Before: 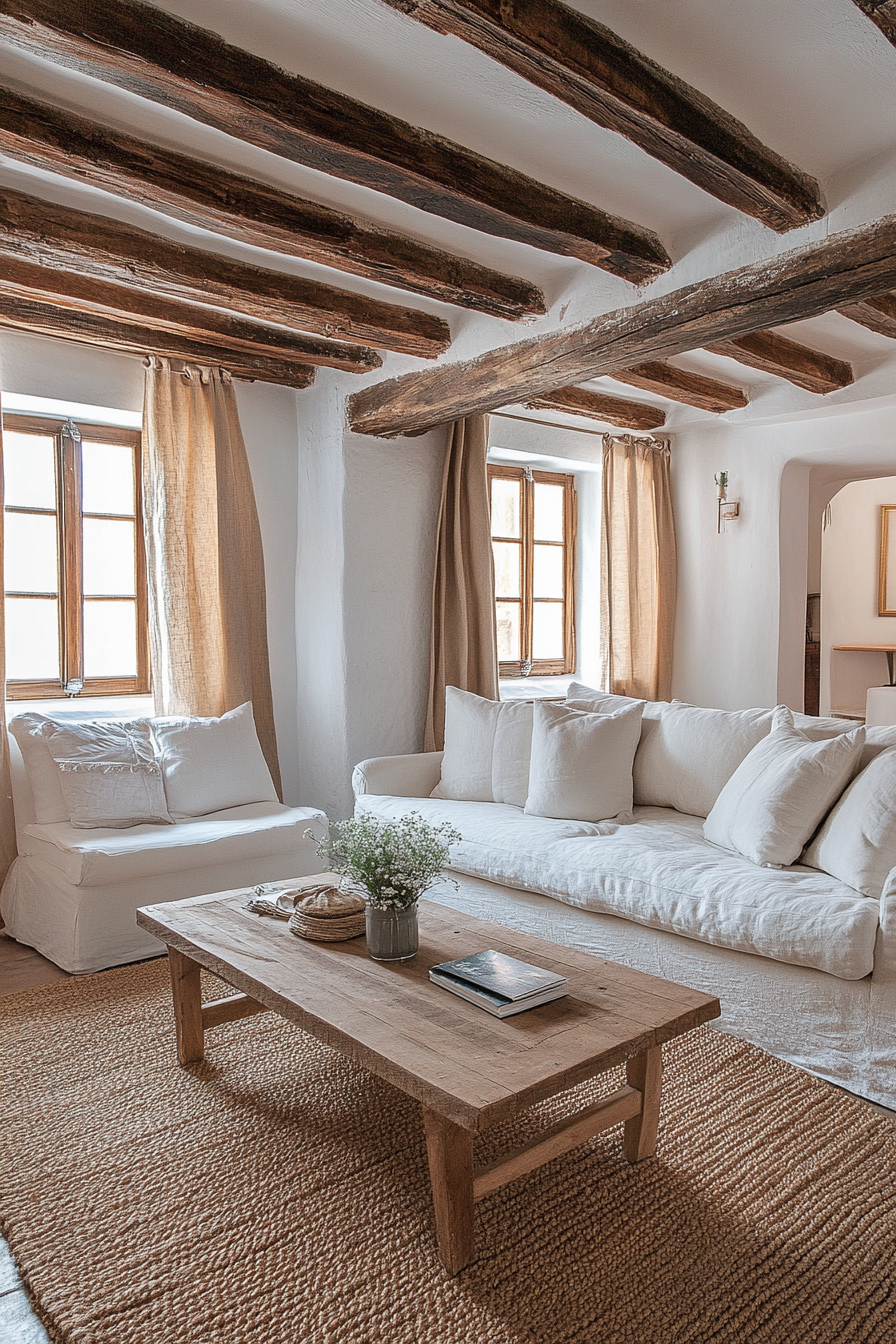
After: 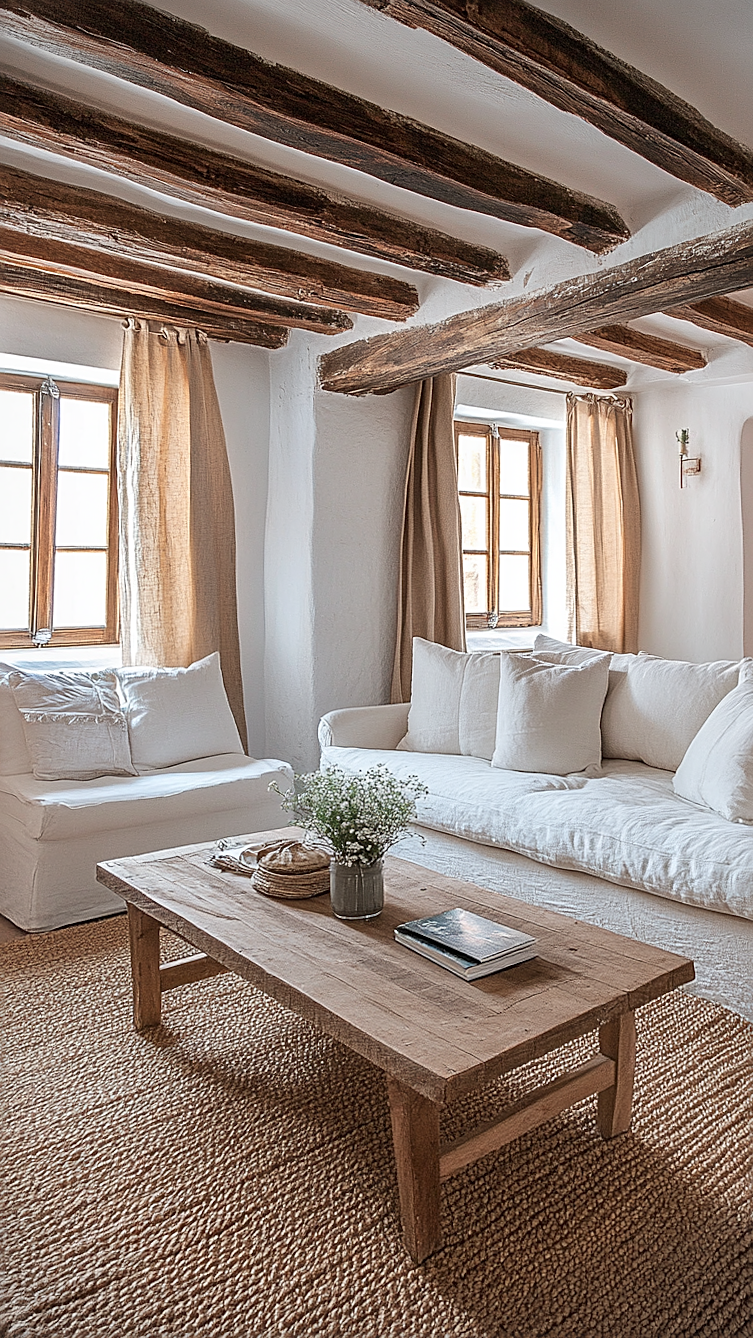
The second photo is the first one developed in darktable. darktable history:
vignetting: fall-off start 91.19%
exposure: exposure 0.02 EV, compensate highlight preservation false
rotate and perspective: rotation 0.215°, lens shift (vertical) -0.139, crop left 0.069, crop right 0.939, crop top 0.002, crop bottom 0.996
crop: right 9.509%, bottom 0.031%
contrast brightness saturation: contrast 0.1, brightness 0.02, saturation 0.02
white balance: emerald 1
sharpen: on, module defaults
